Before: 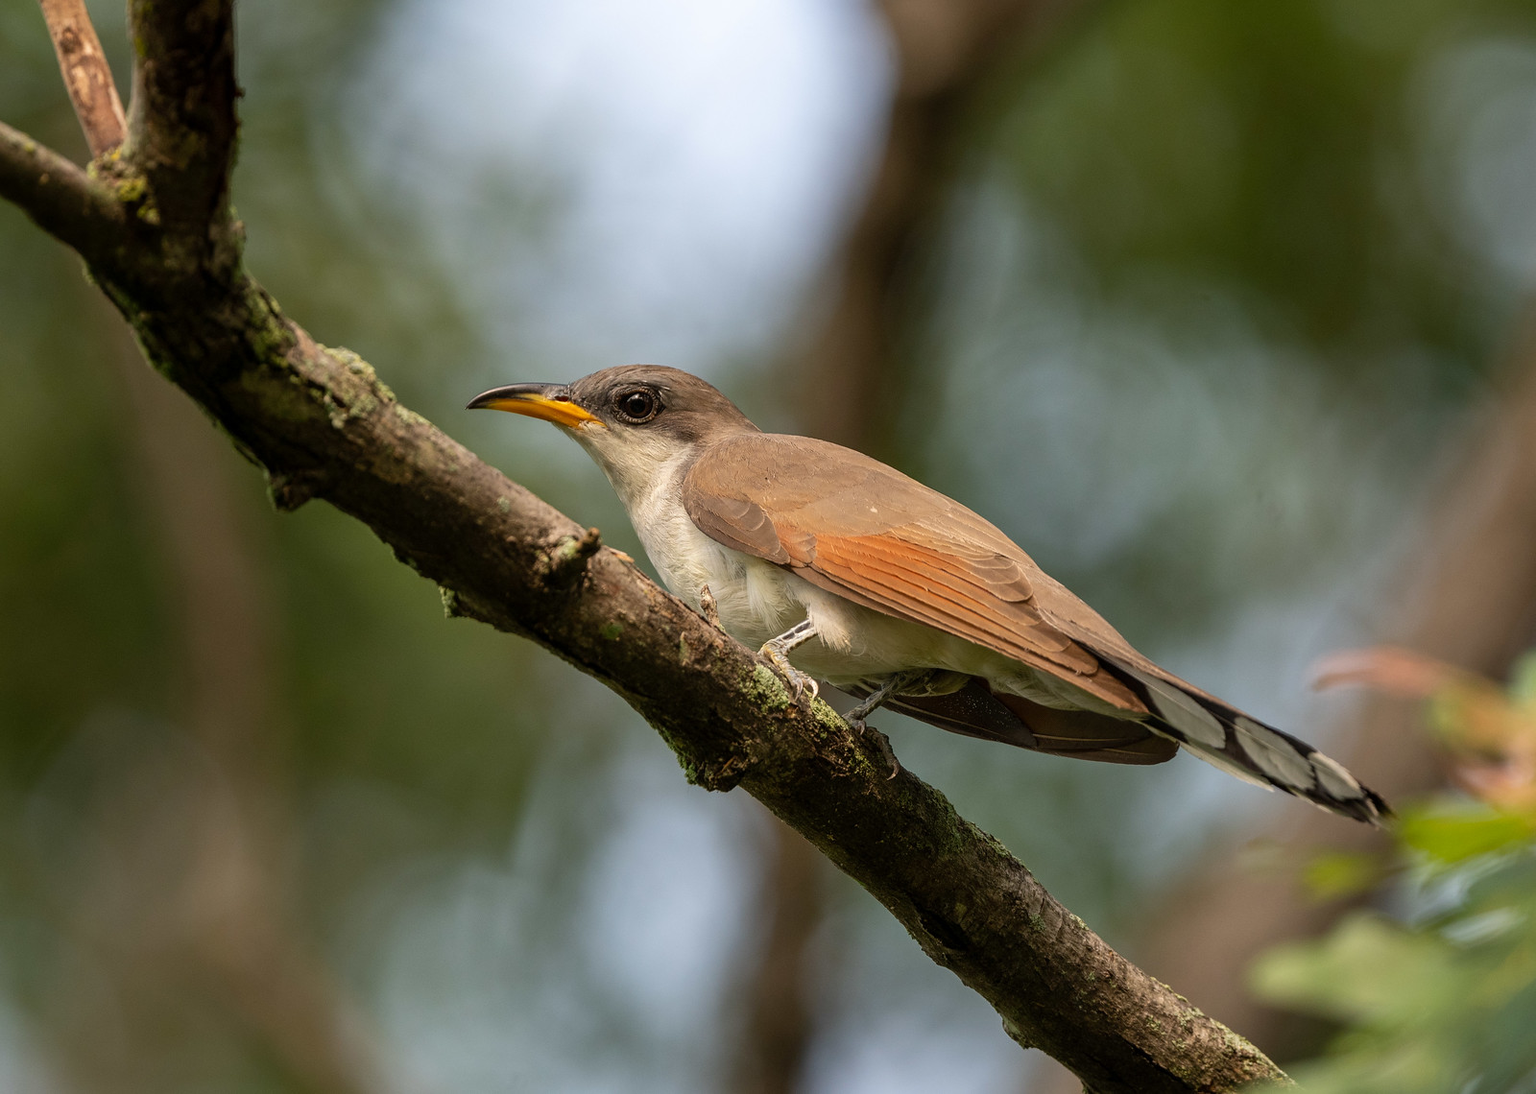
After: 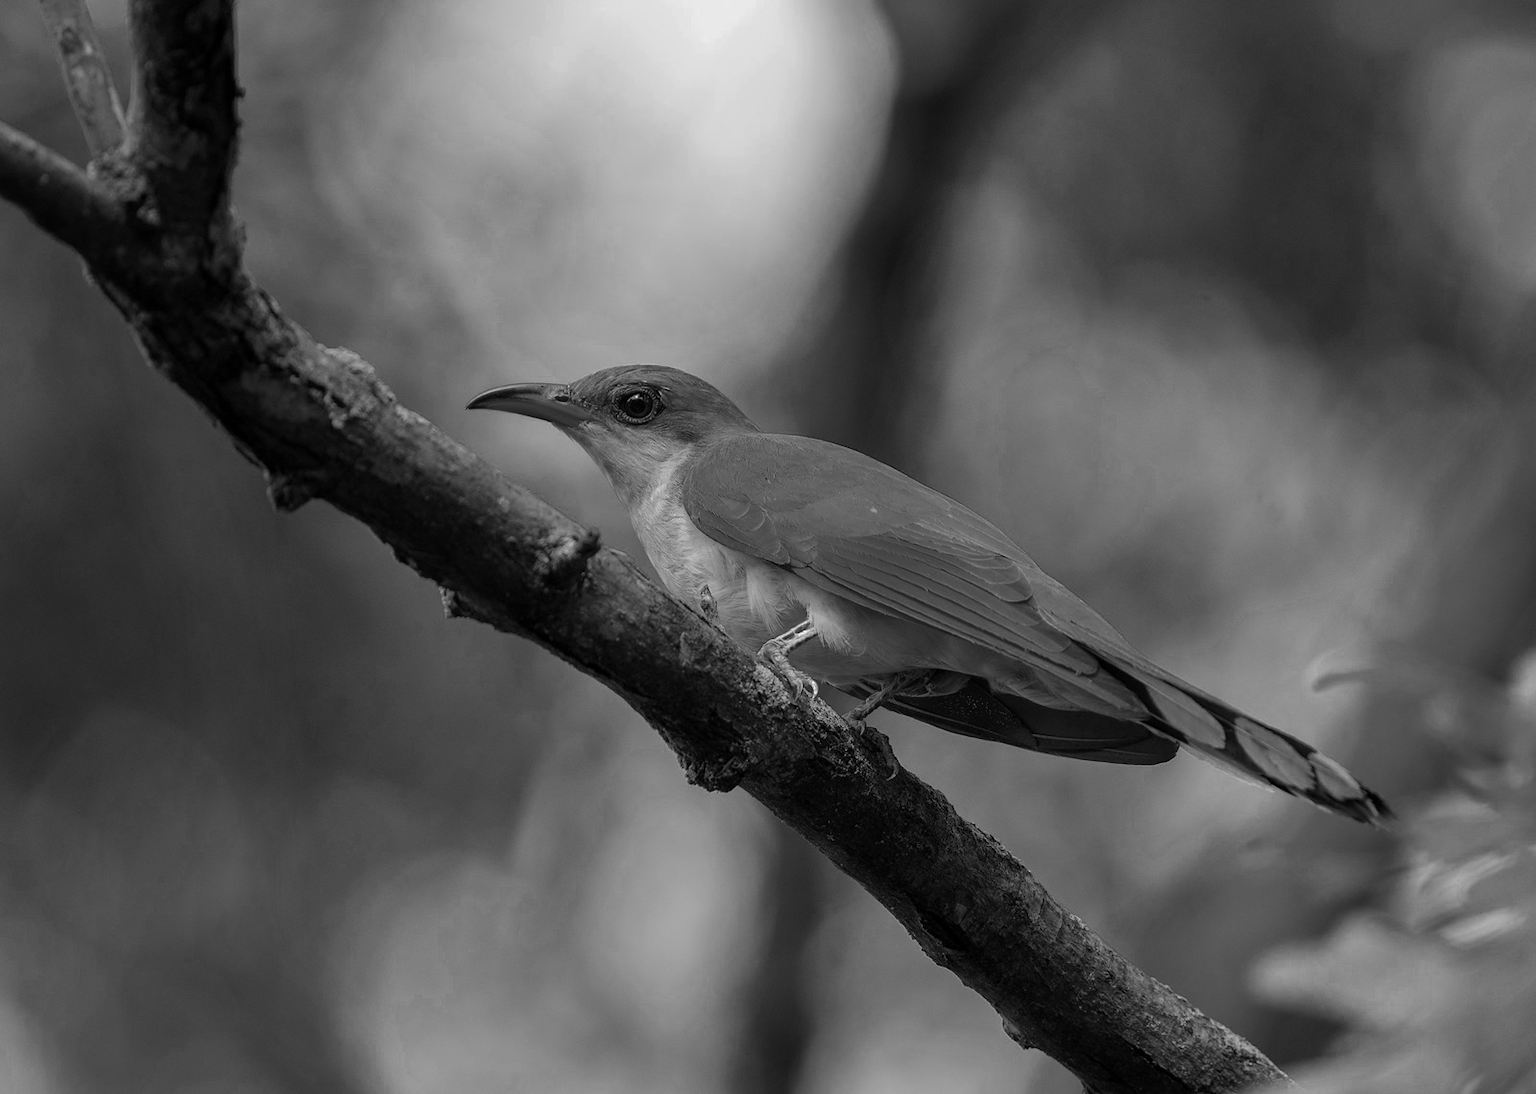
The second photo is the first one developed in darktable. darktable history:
contrast brightness saturation: saturation -0.059
color zones: curves: ch0 [(0.002, 0.429) (0.121, 0.212) (0.198, 0.113) (0.276, 0.344) (0.331, 0.541) (0.41, 0.56) (0.482, 0.289) (0.619, 0.227) (0.721, 0.18) (0.821, 0.435) (0.928, 0.555) (1, 0.587)]; ch1 [(0, 0) (0.143, 0) (0.286, 0) (0.429, 0) (0.571, 0) (0.714, 0) (0.857, 0)]
